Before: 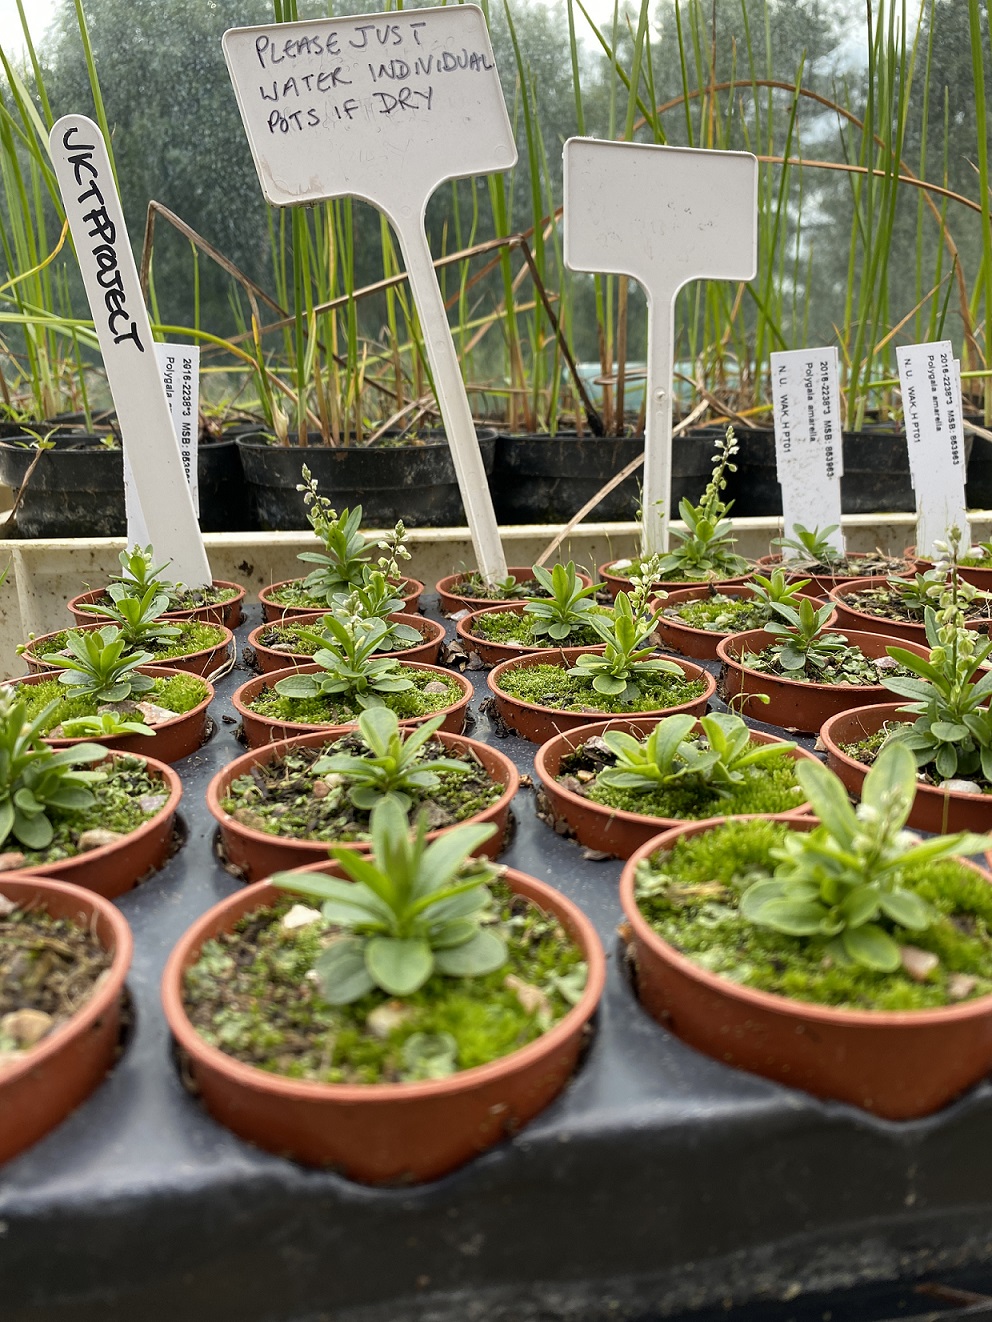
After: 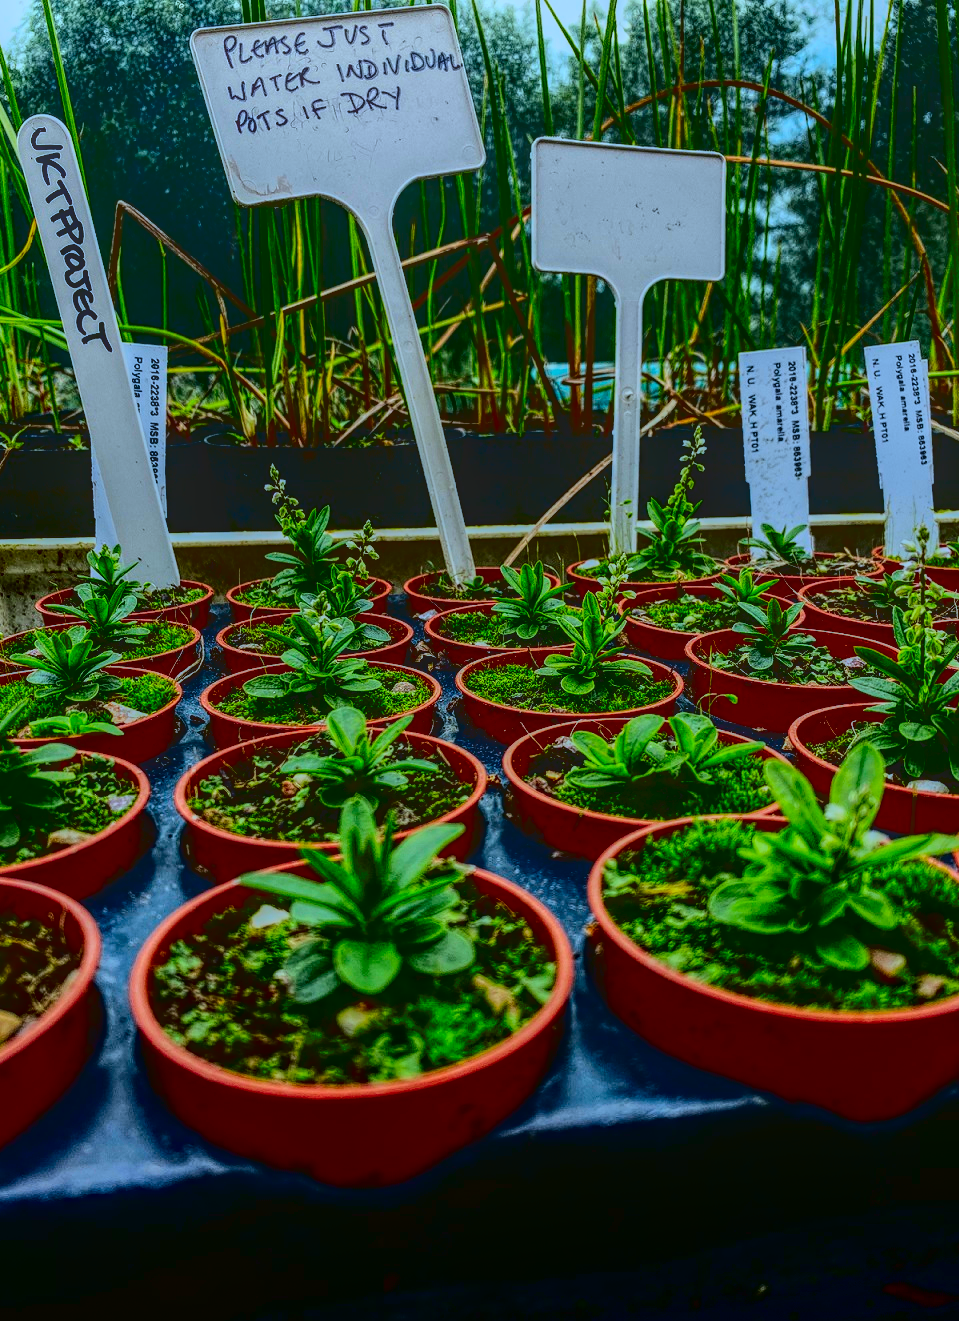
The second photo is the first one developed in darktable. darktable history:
local contrast: highlights 20%, shadows 30%, detail 200%, midtone range 0.2
contrast brightness saturation: contrast 0.77, brightness -1, saturation 1
crop and rotate: left 3.238%
white balance: red 0.924, blue 1.095
